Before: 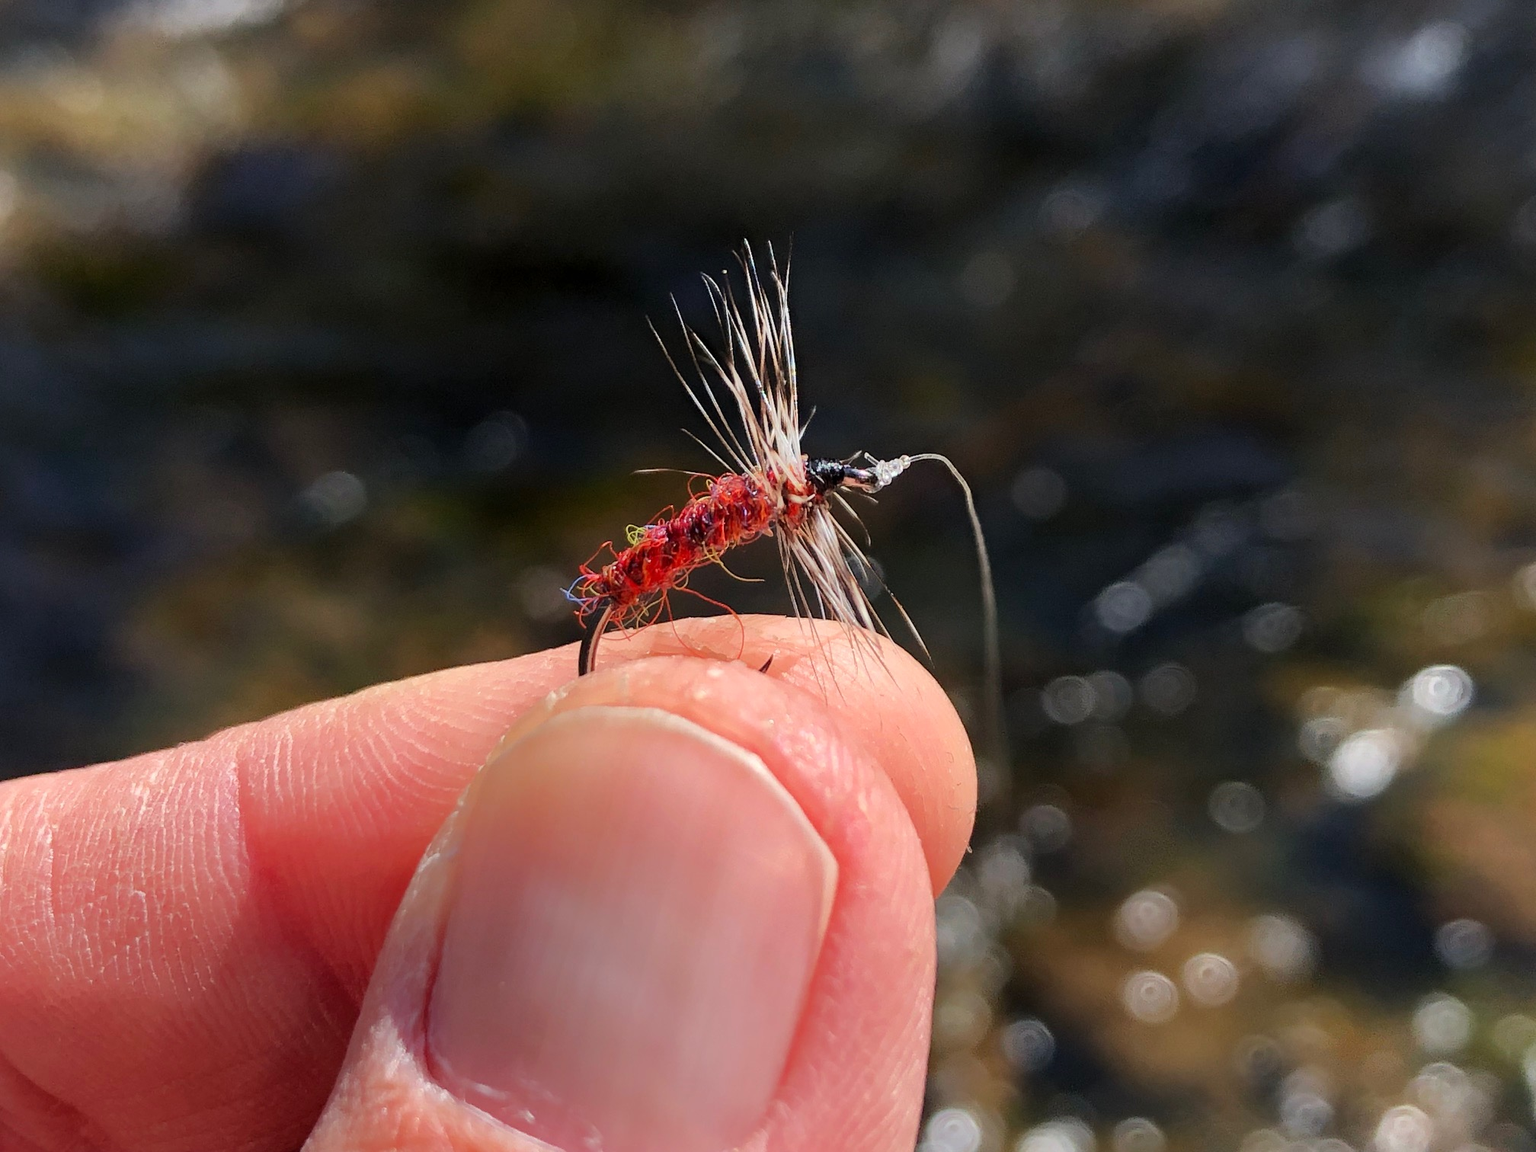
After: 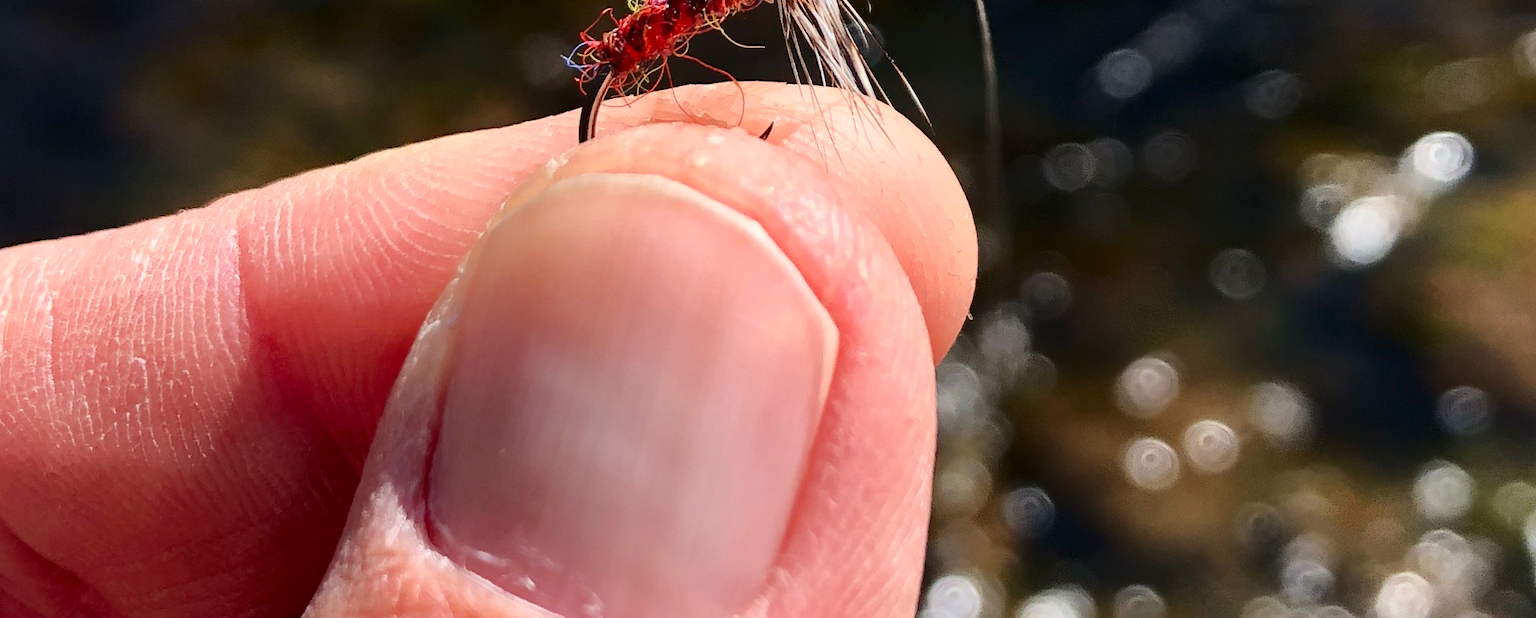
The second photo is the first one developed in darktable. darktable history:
contrast brightness saturation: contrast 0.28
crop and rotate: top 46.358%, right 0.009%
